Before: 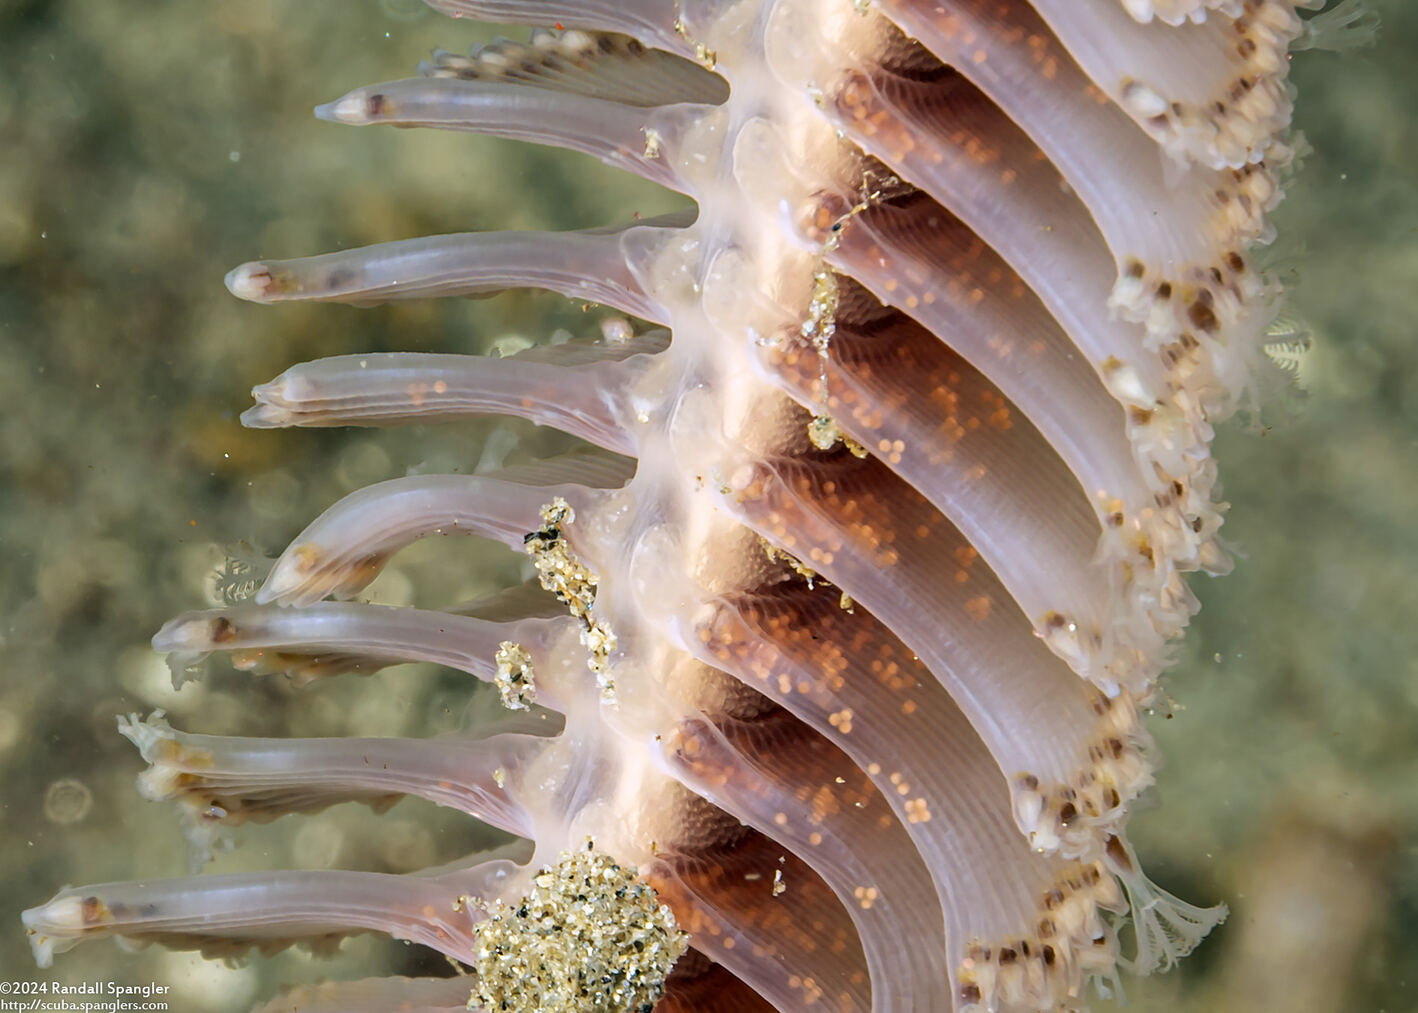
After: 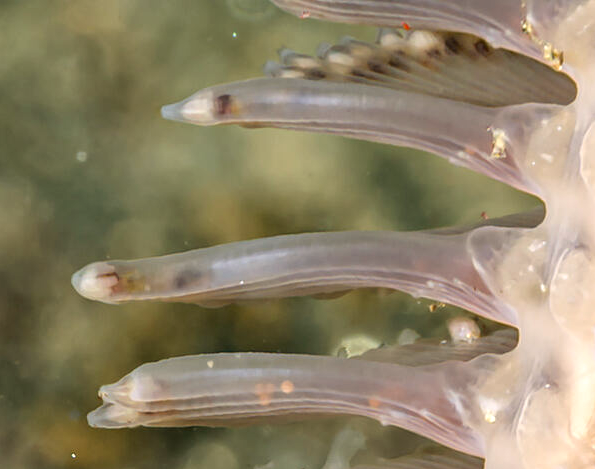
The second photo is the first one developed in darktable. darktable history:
crop and rotate: left 10.817%, top 0.062%, right 47.194%, bottom 53.626%
local contrast: detail 130%
white balance: red 1.045, blue 0.932
vibrance: on, module defaults
